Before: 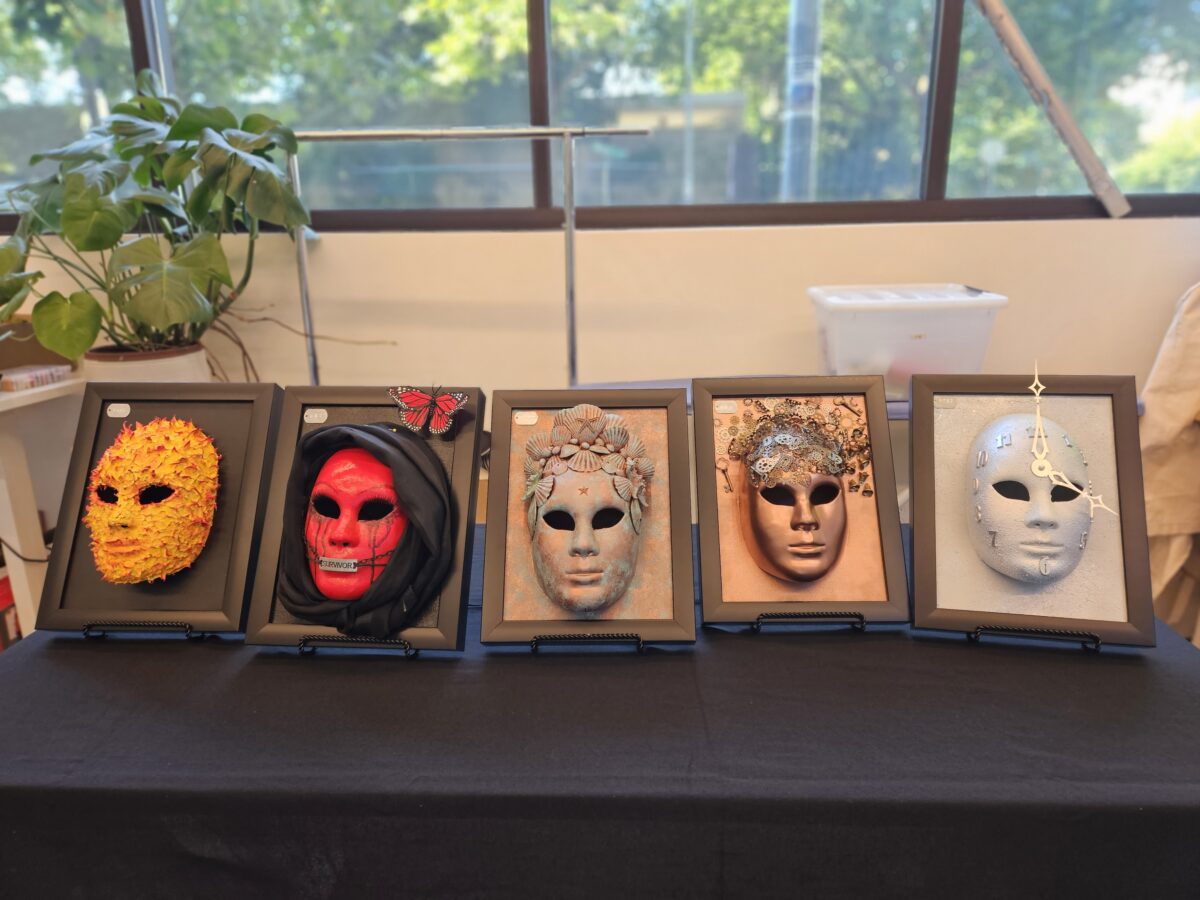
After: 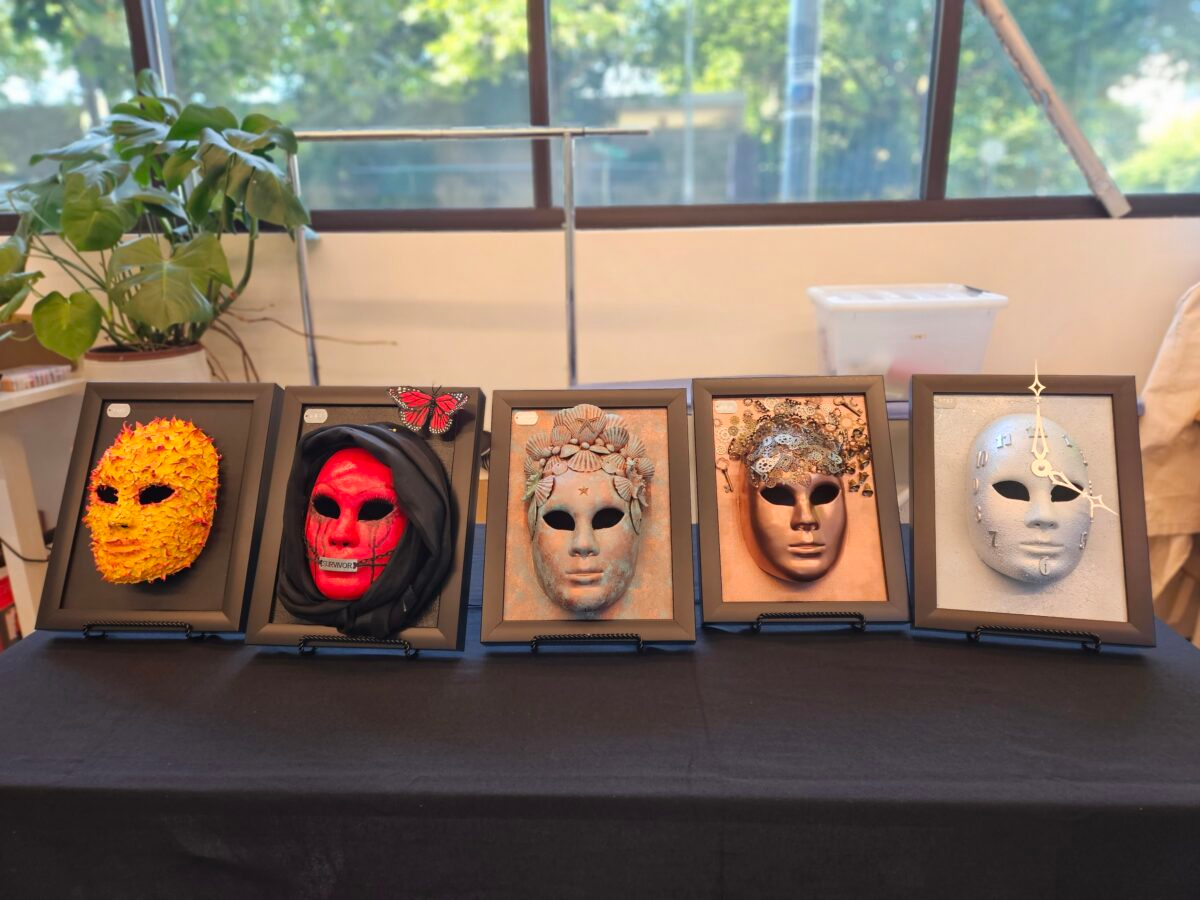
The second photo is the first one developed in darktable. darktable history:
shadows and highlights: shadows 1.85, highlights 40.88
